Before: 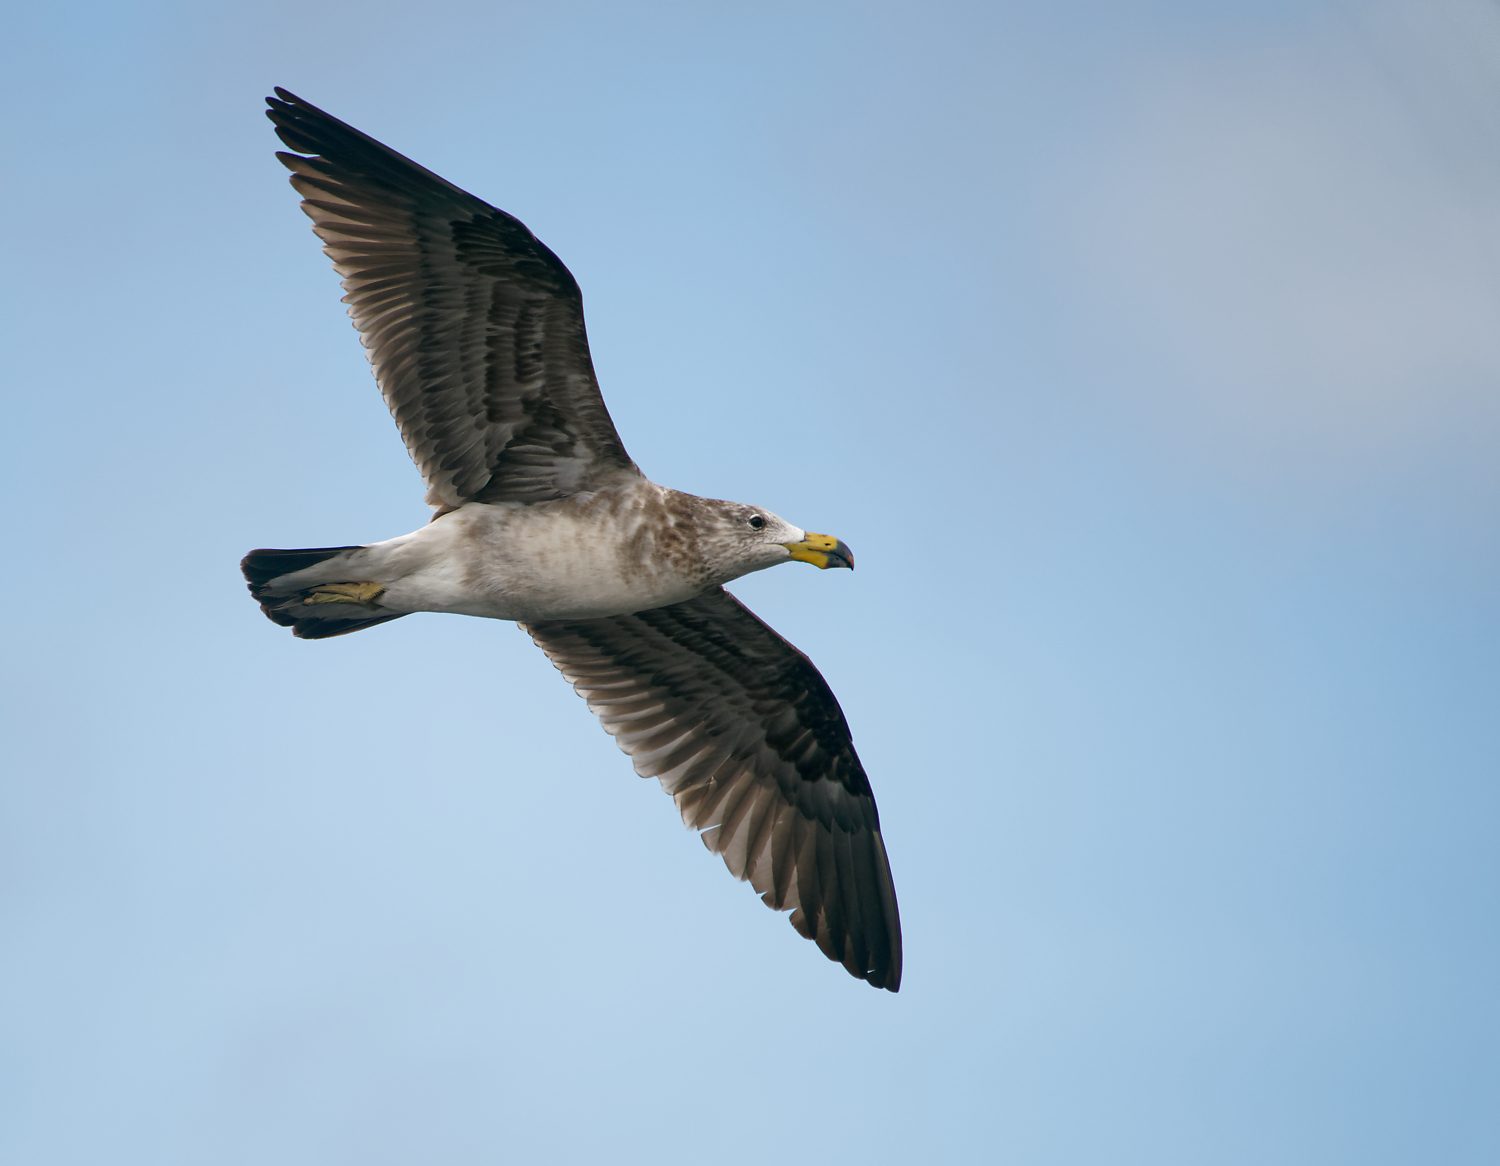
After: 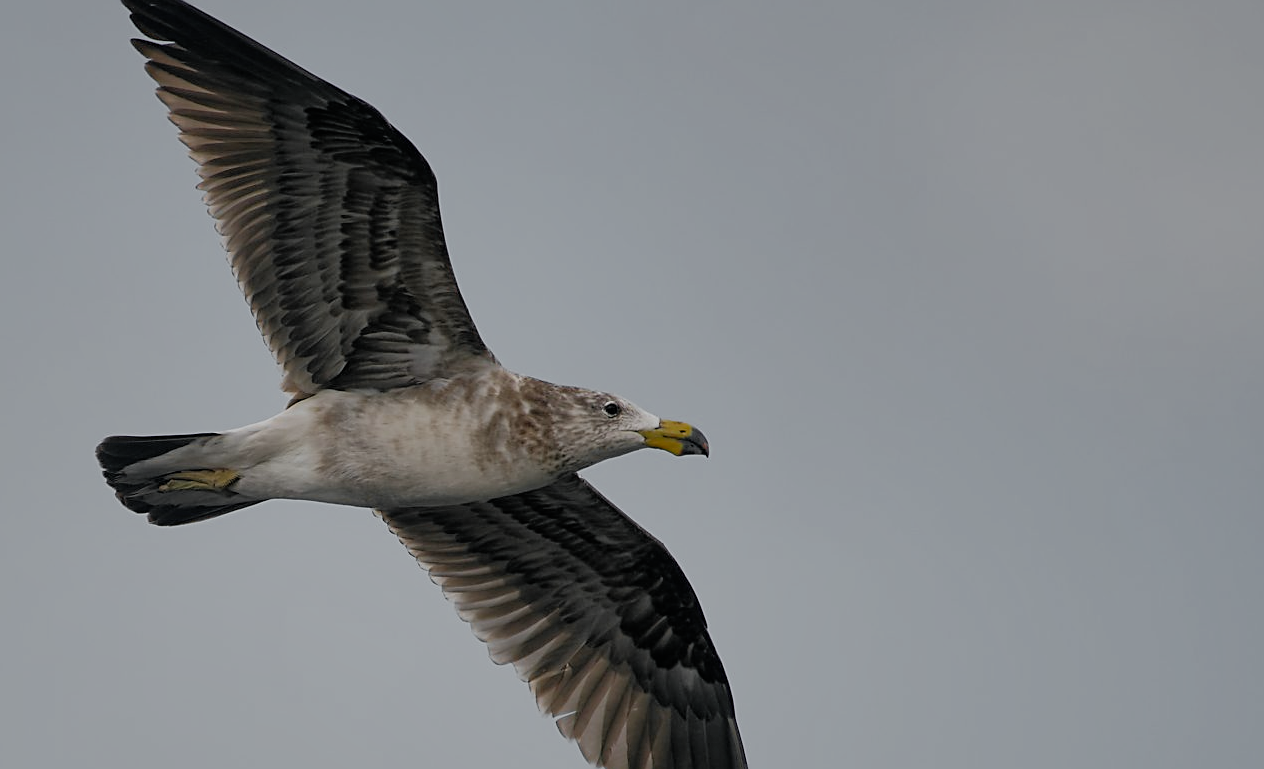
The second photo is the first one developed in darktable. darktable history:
crop and rotate: left 9.701%, top 9.729%, right 6.016%, bottom 24.297%
sharpen: on, module defaults
shadows and highlights: on, module defaults
exposure: exposure -0.453 EV, compensate highlight preservation false
filmic rgb: black relative exposure -8.03 EV, white relative exposure 4.06 EV, threshold 3.02 EV, hardness 4.12, enable highlight reconstruction true
color zones: curves: ch0 [(0.004, 0.388) (0.125, 0.392) (0.25, 0.404) (0.375, 0.5) (0.5, 0.5) (0.625, 0.5) (0.75, 0.5) (0.875, 0.5)]; ch1 [(0, 0.5) (0.125, 0.5) (0.25, 0.5) (0.375, 0.124) (0.524, 0.124) (0.645, 0.128) (0.789, 0.132) (0.914, 0.096) (0.998, 0.068)]
